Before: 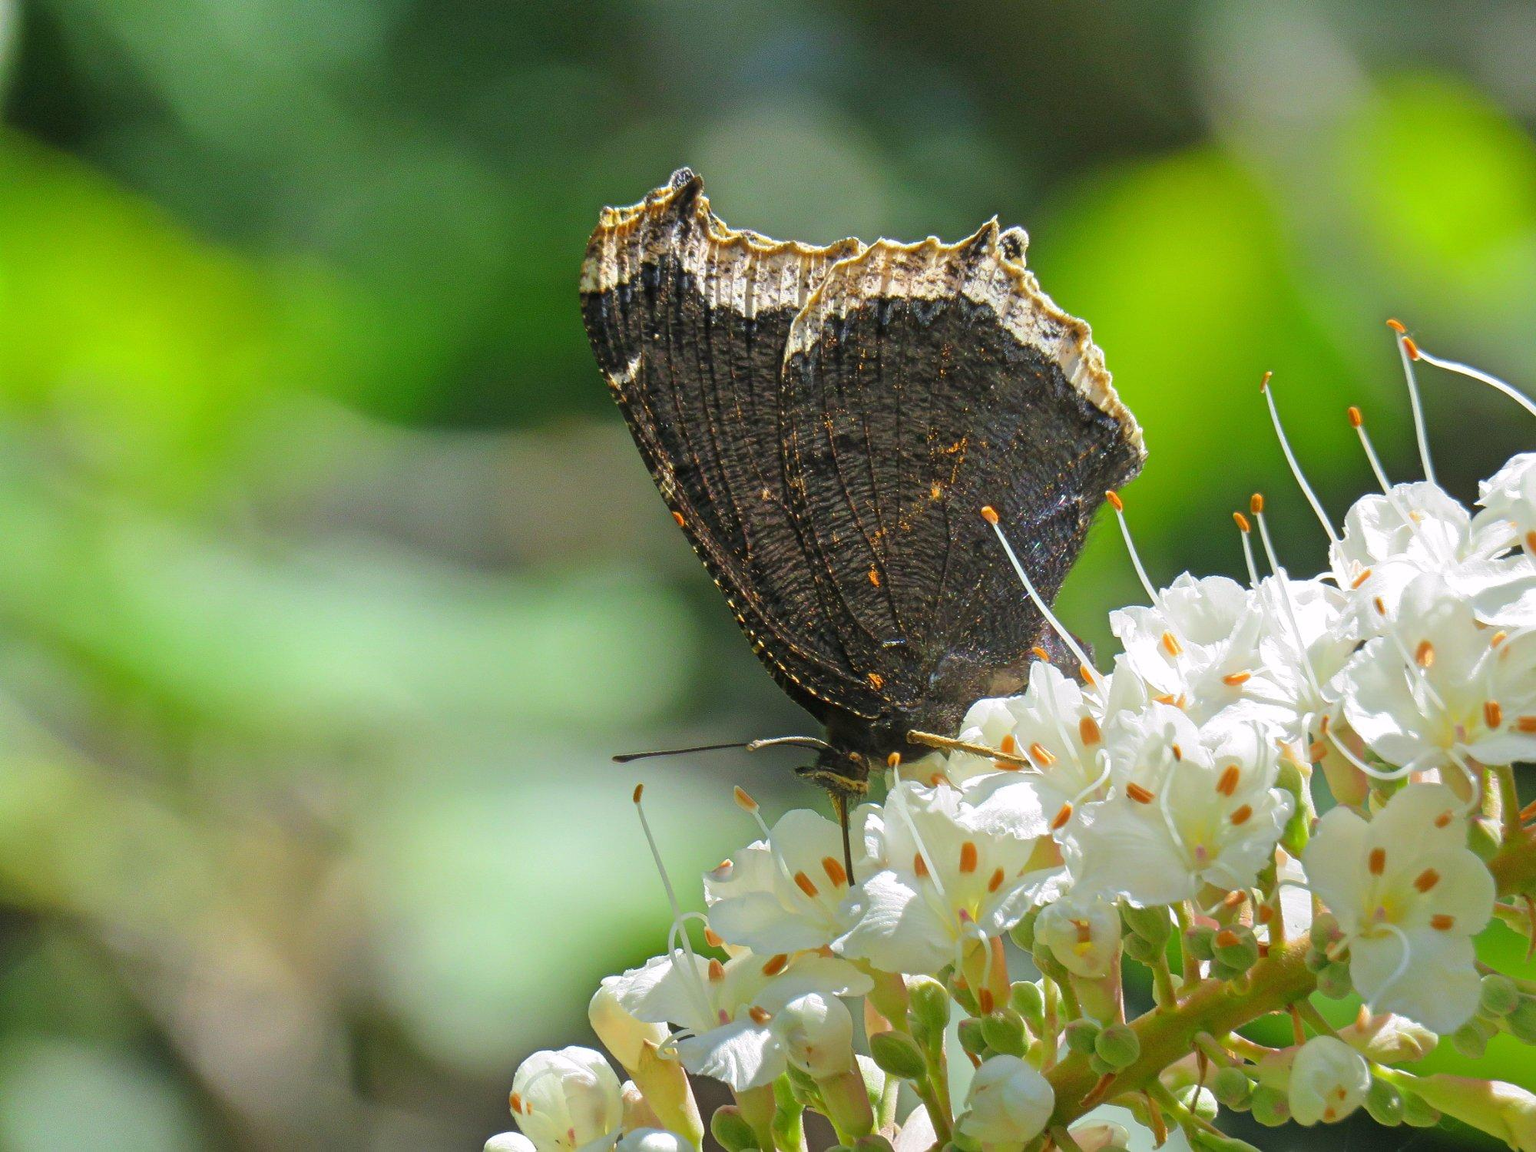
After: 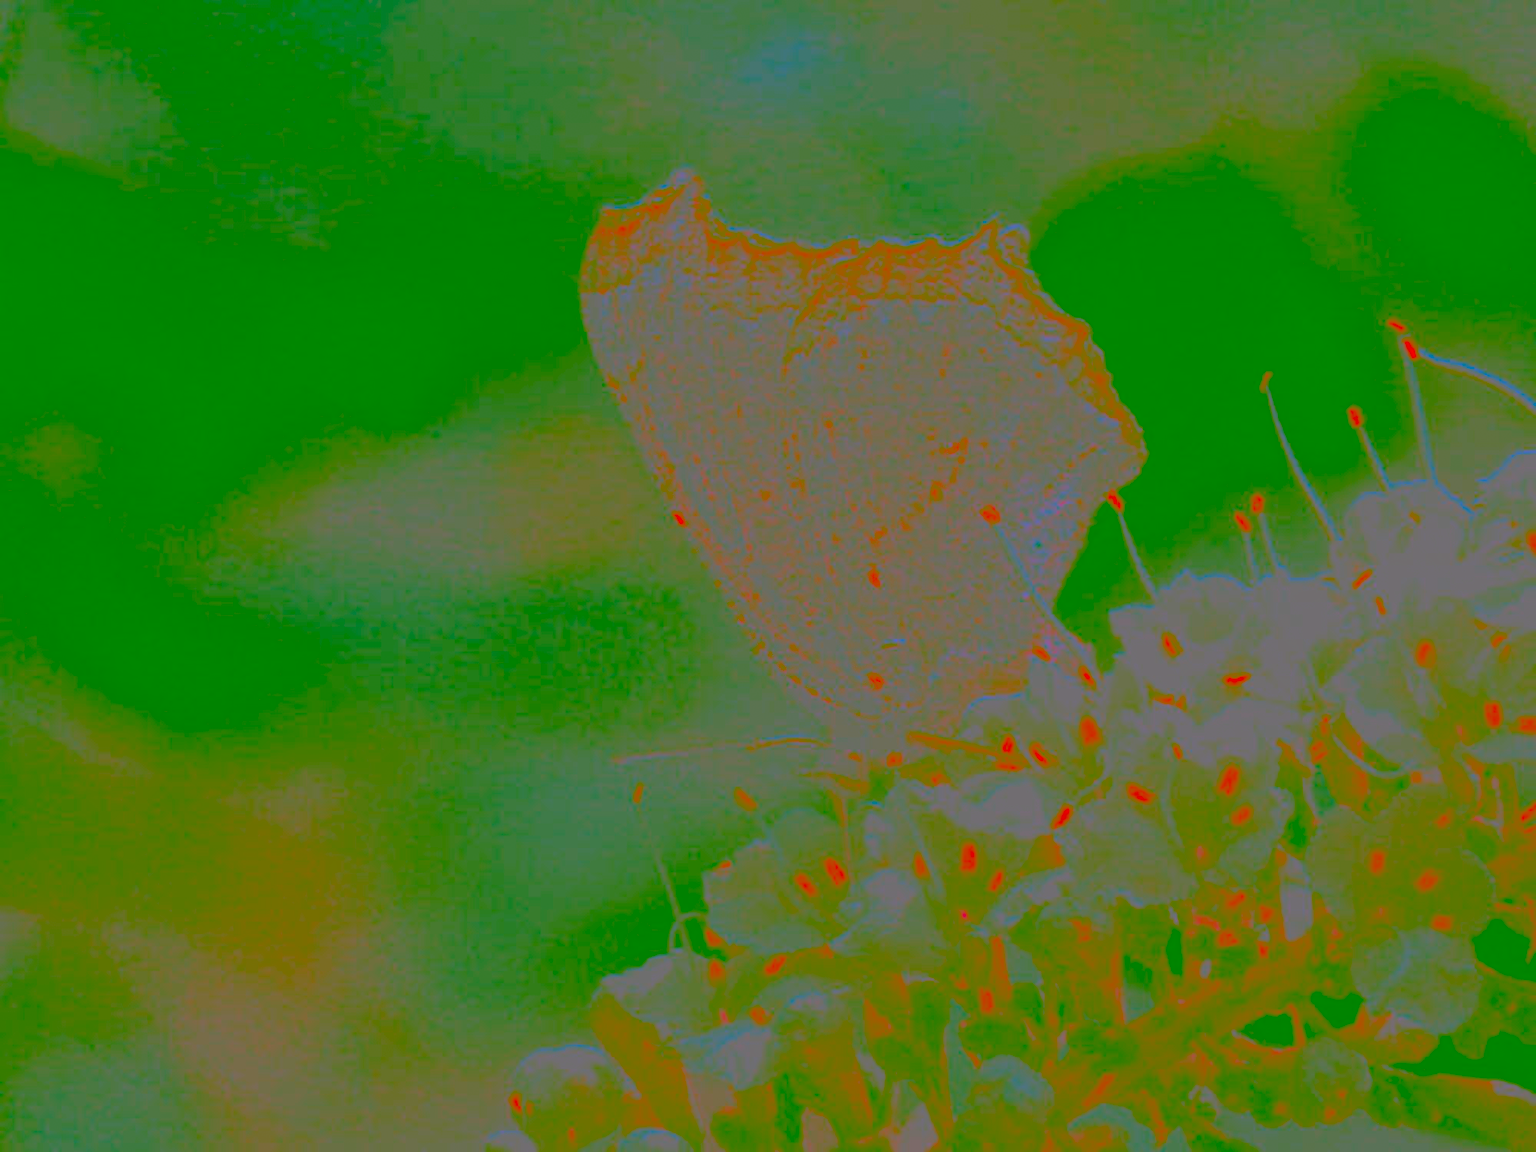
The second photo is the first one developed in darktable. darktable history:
shadows and highlights: shadows 20.55, highlights -20.99, soften with gaussian
levels: levels [0, 0.43, 0.859]
contrast brightness saturation: contrast -0.99, brightness -0.17, saturation 0.75
